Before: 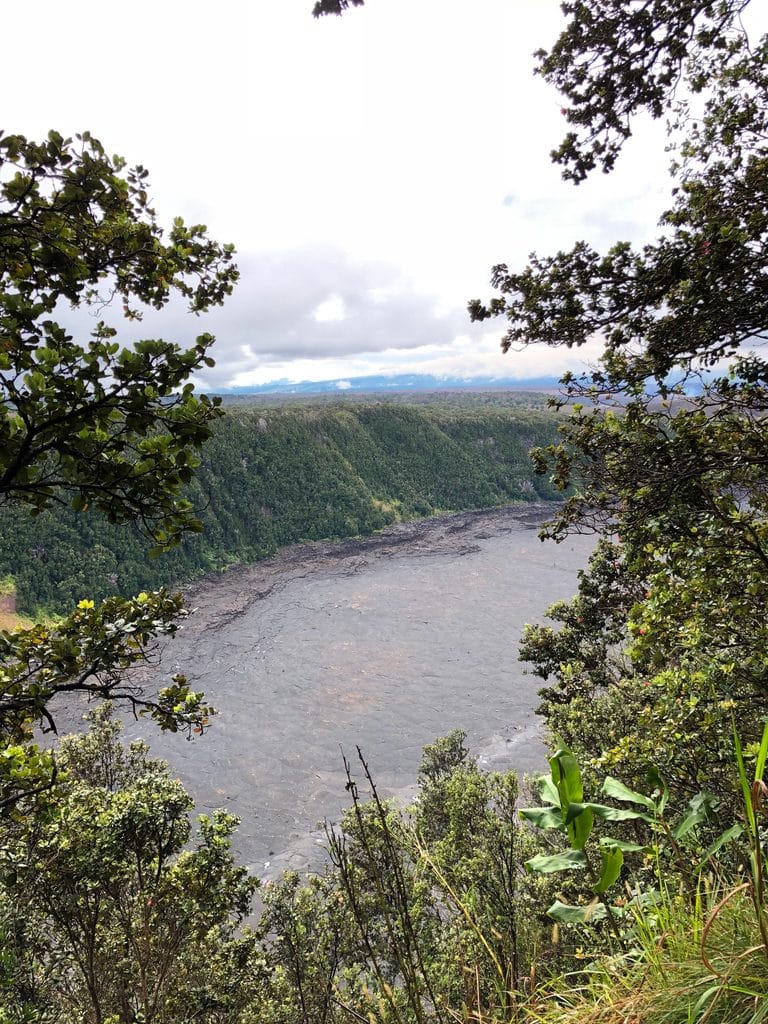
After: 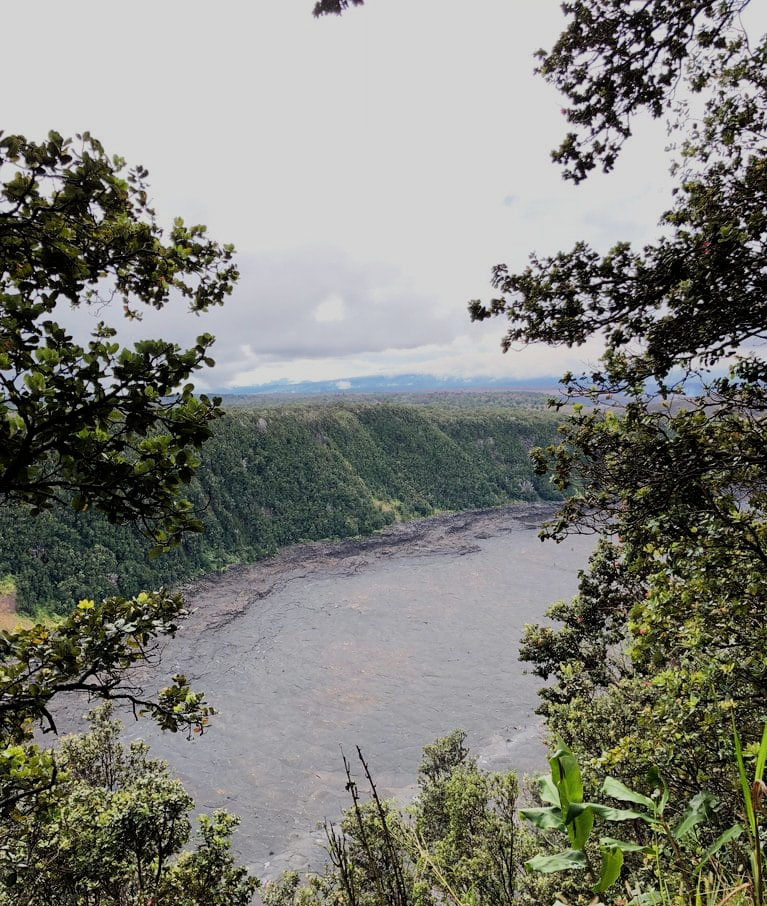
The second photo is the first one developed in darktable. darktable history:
filmic rgb: black relative exposure -7.65 EV, white relative exposure 4.56 EV, hardness 3.61
white balance: emerald 1
crop and rotate: top 0%, bottom 11.49%
color correction: saturation 0.98
